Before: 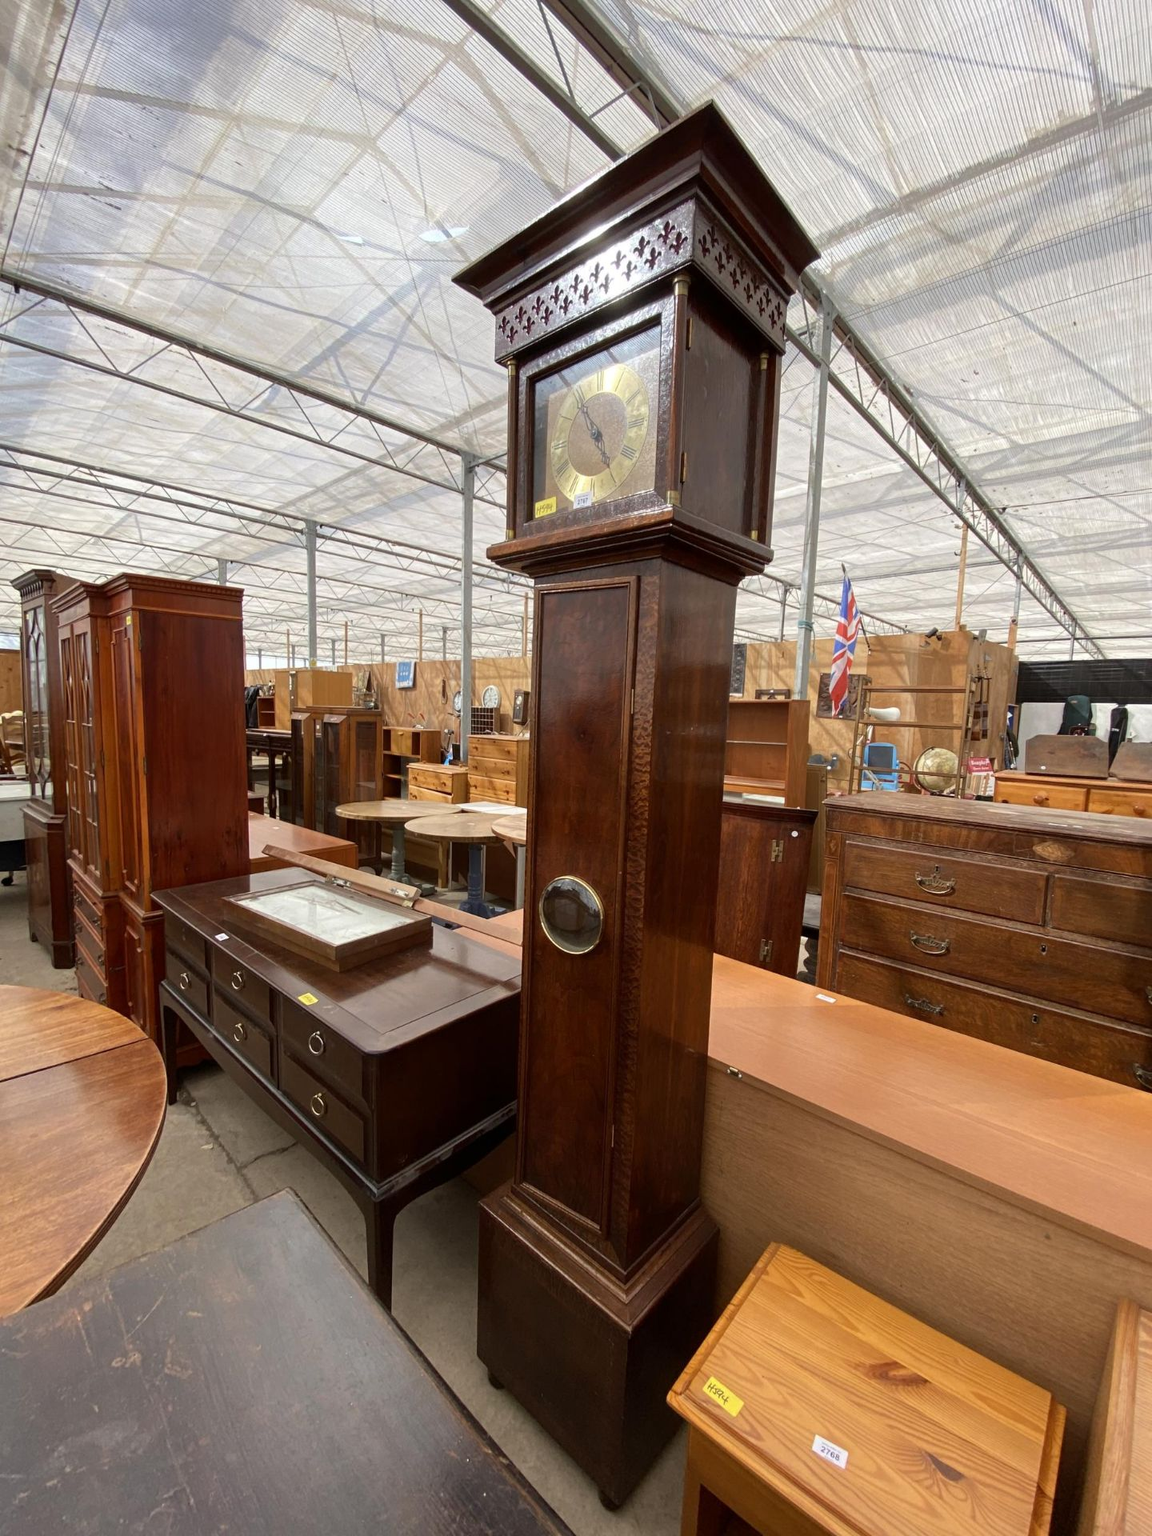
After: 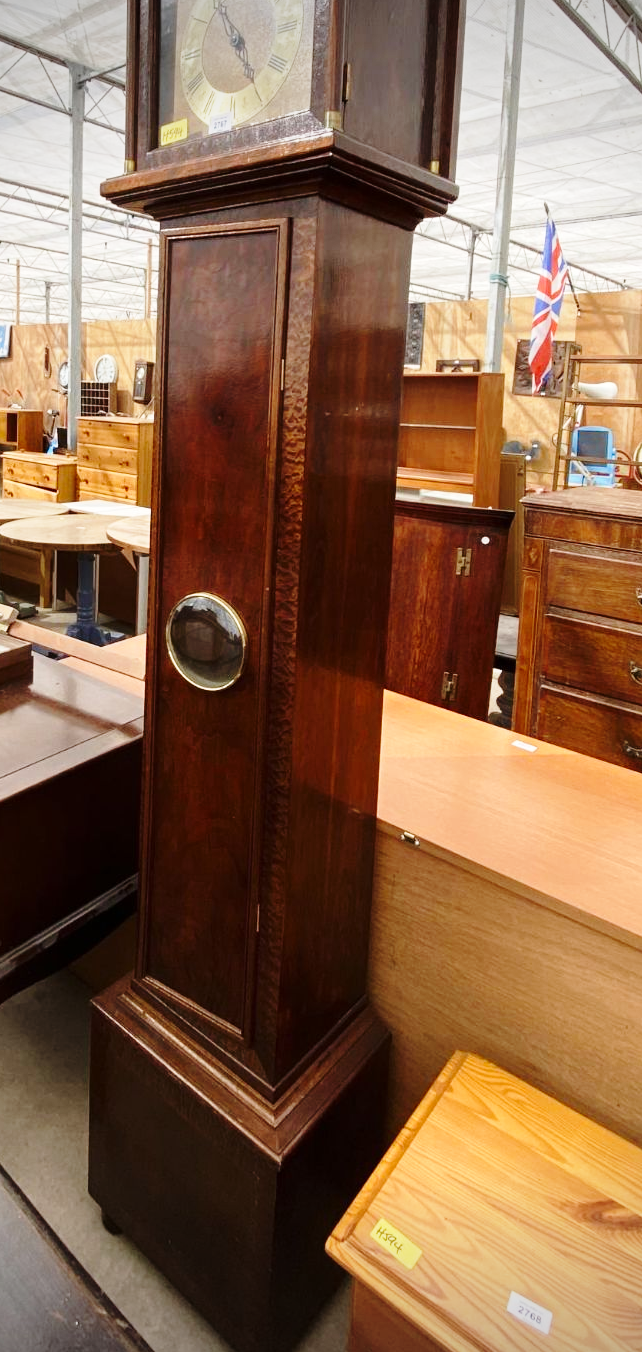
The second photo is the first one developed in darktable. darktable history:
vignetting: fall-off start 89.02%, fall-off radius 43.8%, brightness -0.462, saturation -0.304, width/height ratio 1.159
crop: left 35.304%, top 26.163%, right 20.044%, bottom 3.374%
base curve: curves: ch0 [(0, 0) (0.028, 0.03) (0.121, 0.232) (0.46, 0.748) (0.859, 0.968) (1, 1)], preserve colors none
